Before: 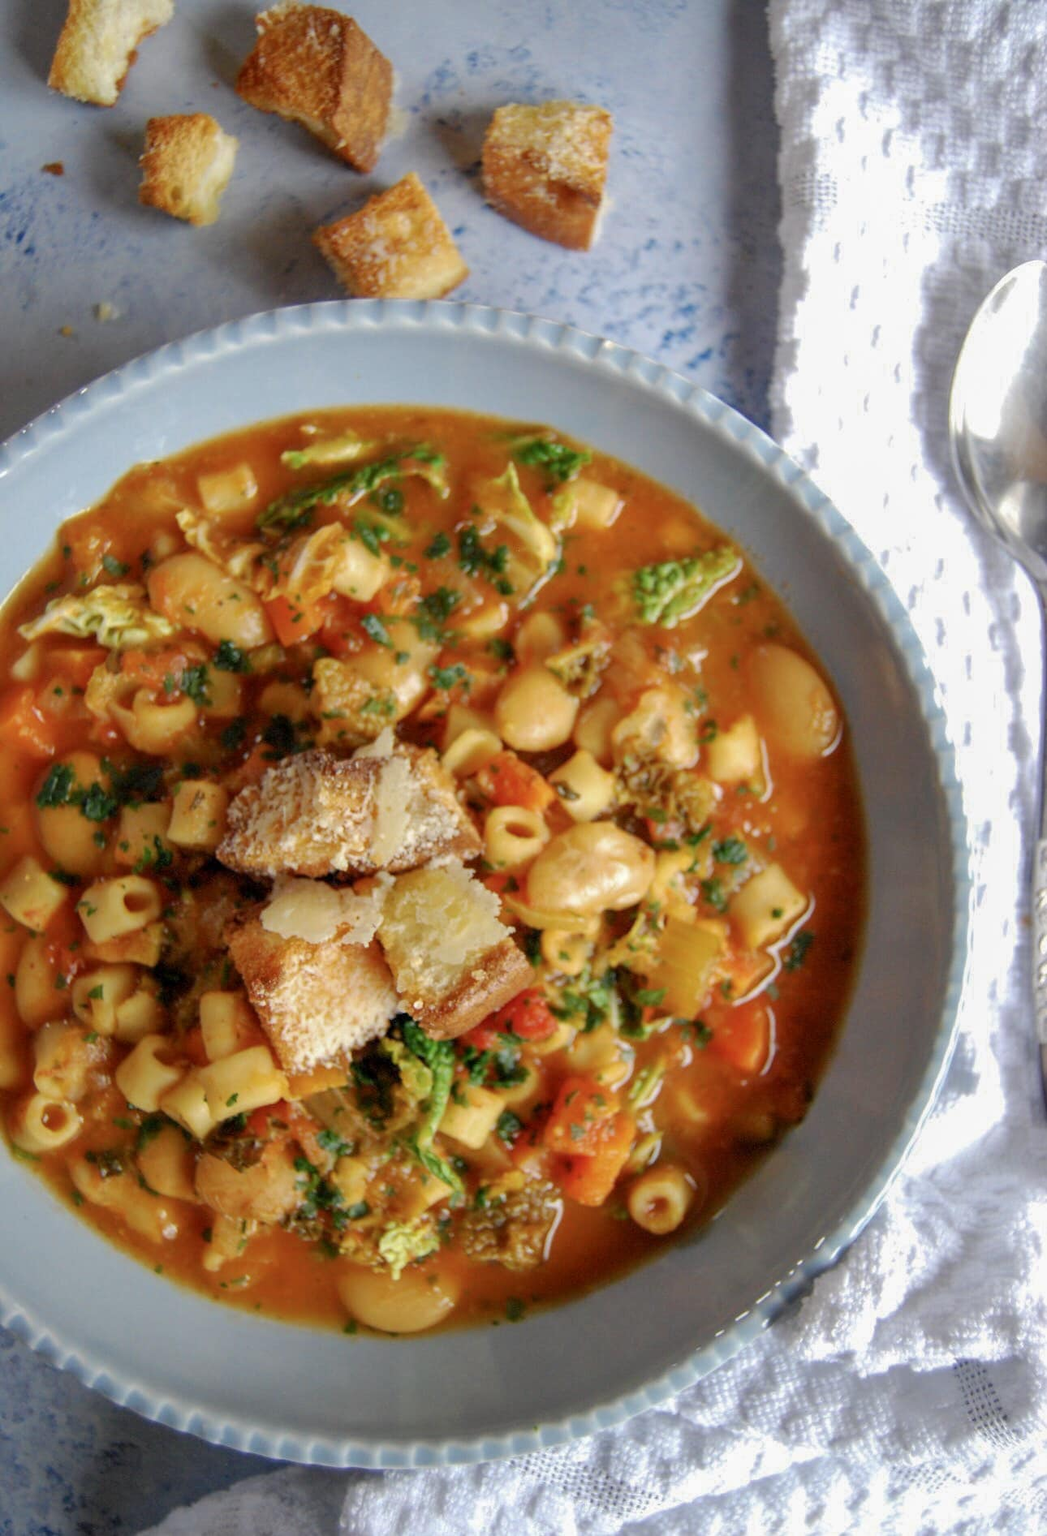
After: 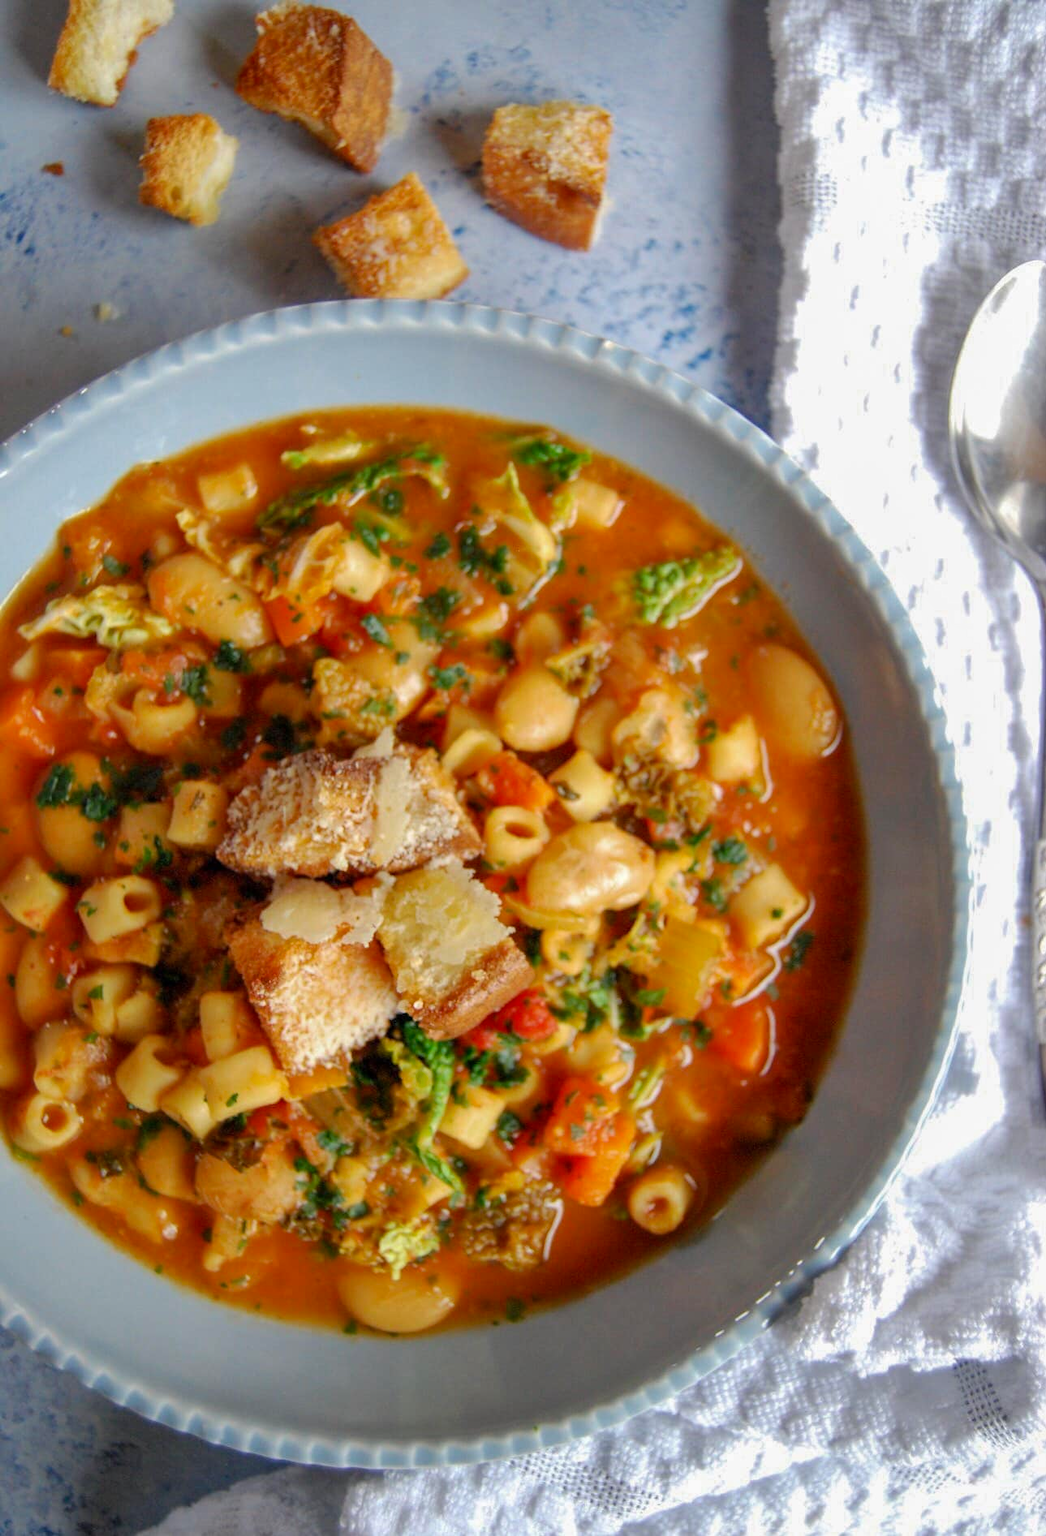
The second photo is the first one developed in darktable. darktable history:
shadows and highlights: shadows 36.77, highlights -27.56, soften with gaussian
